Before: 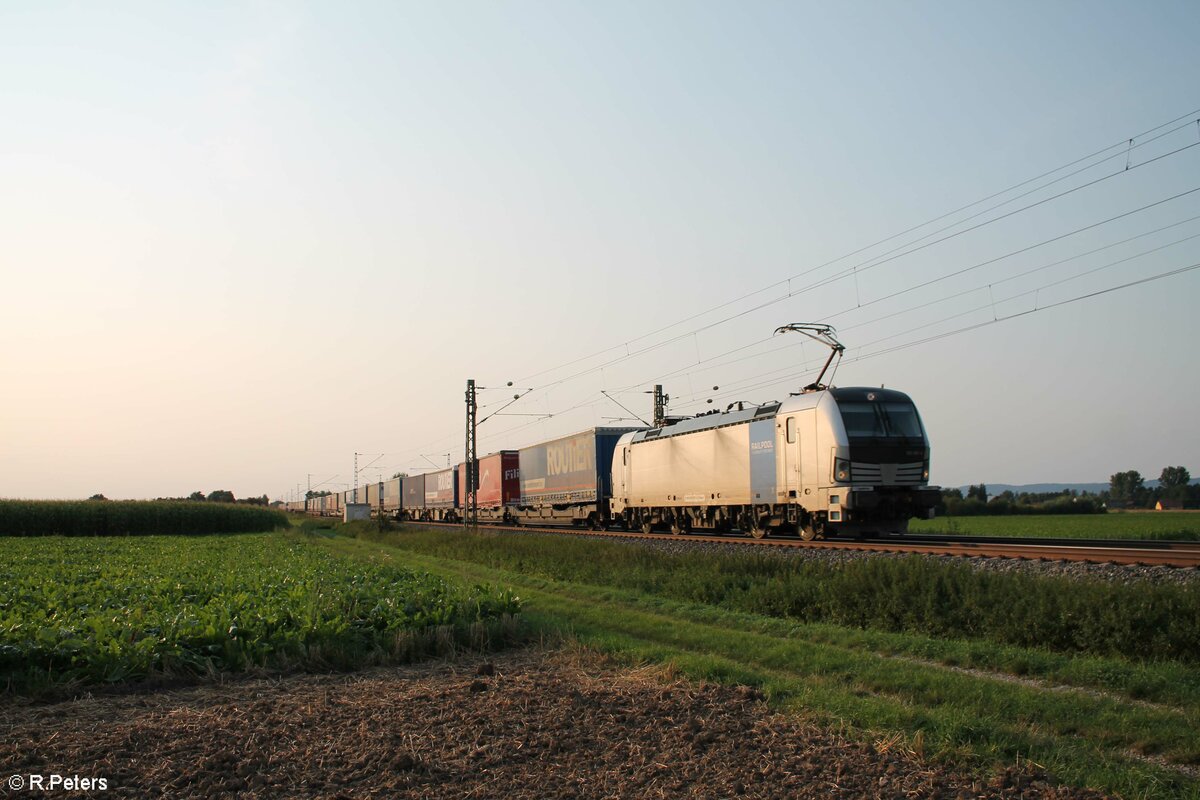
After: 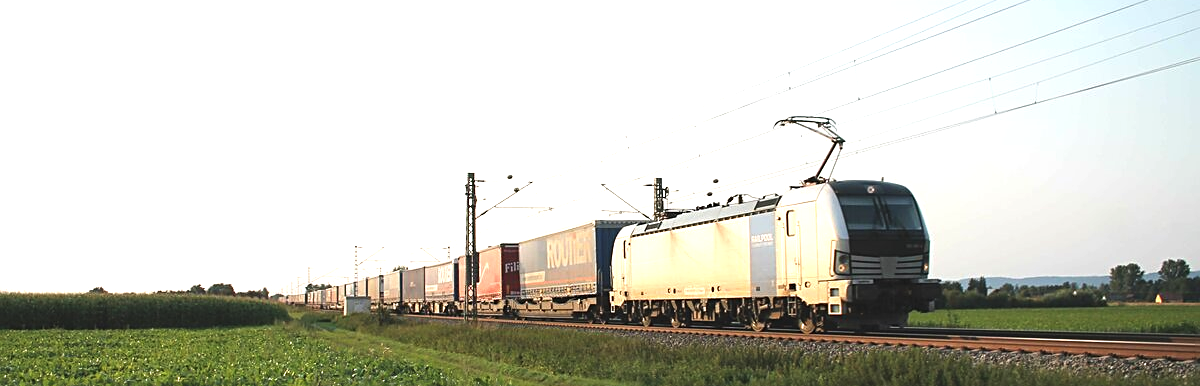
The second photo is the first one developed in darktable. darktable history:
sharpen: on, module defaults
exposure: black level correction -0.005, exposure 1.001 EV, compensate exposure bias true, compensate highlight preservation false
crop and rotate: top 25.988%, bottom 25.67%
